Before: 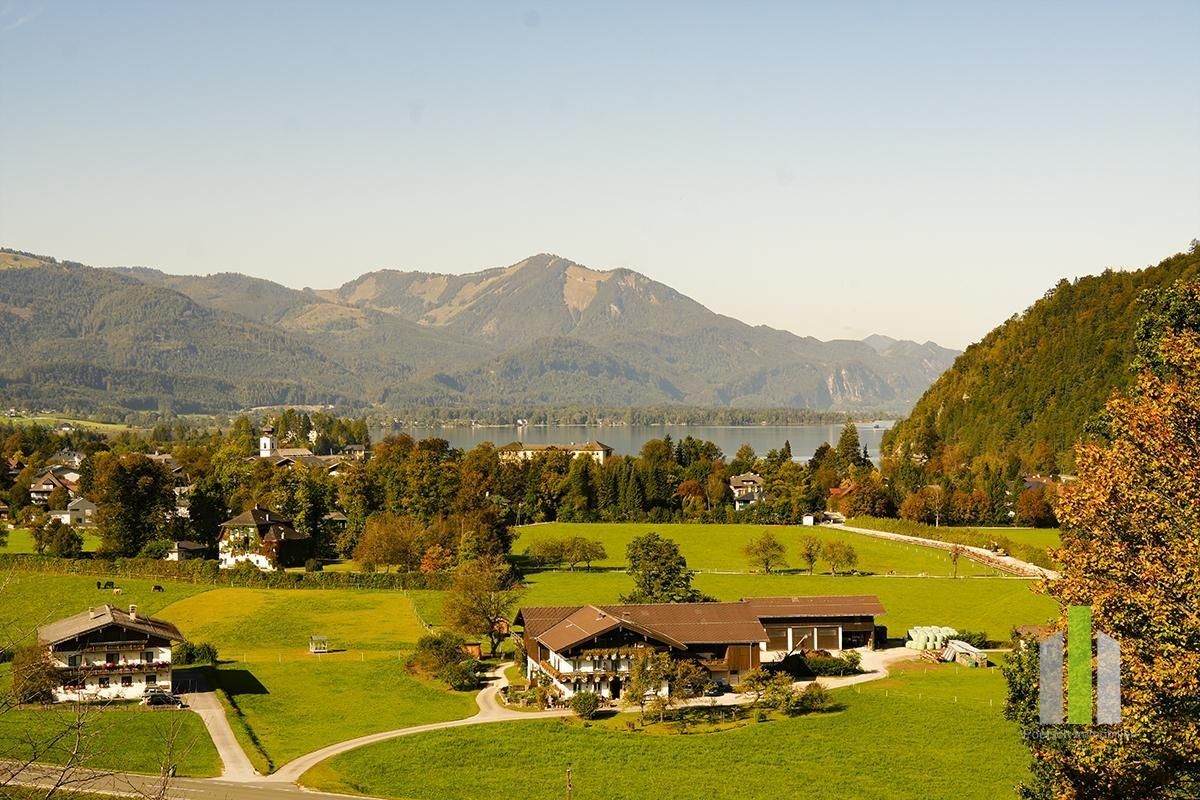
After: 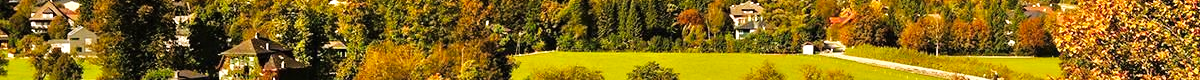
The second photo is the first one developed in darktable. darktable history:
contrast brightness saturation: contrast 0.05
tone equalizer: -7 EV 0.15 EV, -6 EV 0.6 EV, -5 EV 1.15 EV, -4 EV 1.33 EV, -3 EV 1.15 EV, -2 EV 0.6 EV, -1 EV 0.15 EV, mask exposure compensation -0.5 EV
tone curve: curves: ch0 [(0, 0) (0.003, 0.003) (0.011, 0.012) (0.025, 0.024) (0.044, 0.039) (0.069, 0.052) (0.1, 0.072) (0.136, 0.097) (0.177, 0.128) (0.224, 0.168) (0.277, 0.217) (0.335, 0.276) (0.399, 0.345) (0.468, 0.429) (0.543, 0.524) (0.623, 0.628) (0.709, 0.732) (0.801, 0.829) (0.898, 0.919) (1, 1)], preserve colors none
crop and rotate: top 59.084%, bottom 30.916%
